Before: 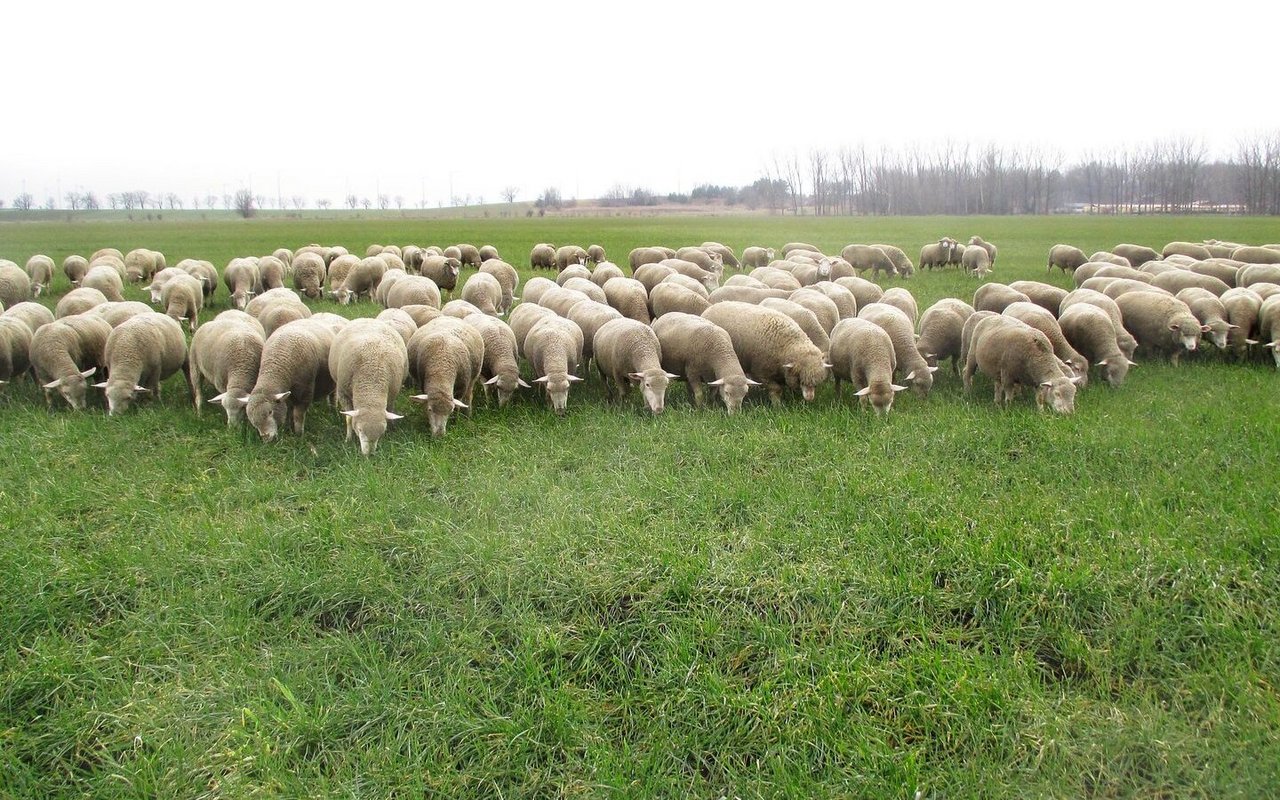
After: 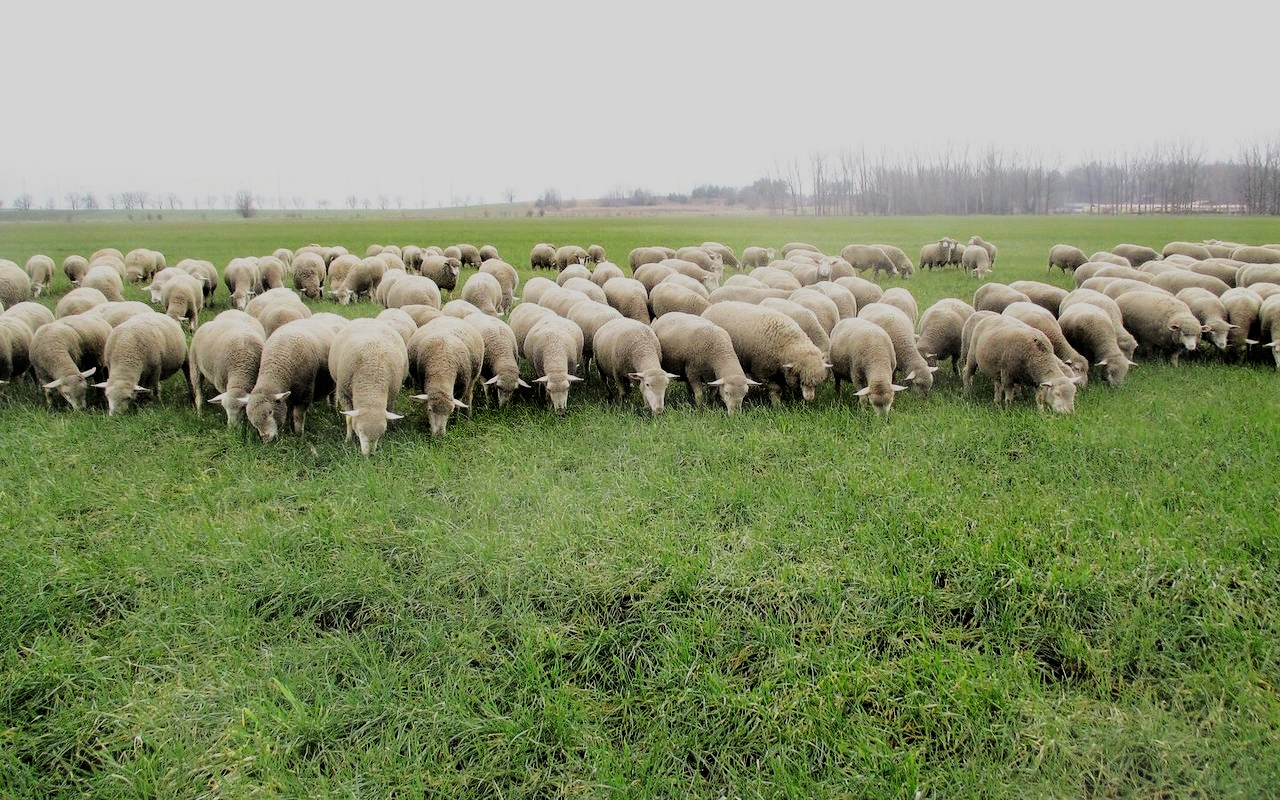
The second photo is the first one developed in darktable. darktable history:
filmic rgb: black relative exposure -4.14 EV, white relative exposure 5.1 EV, hardness 2.11, contrast 1.165
